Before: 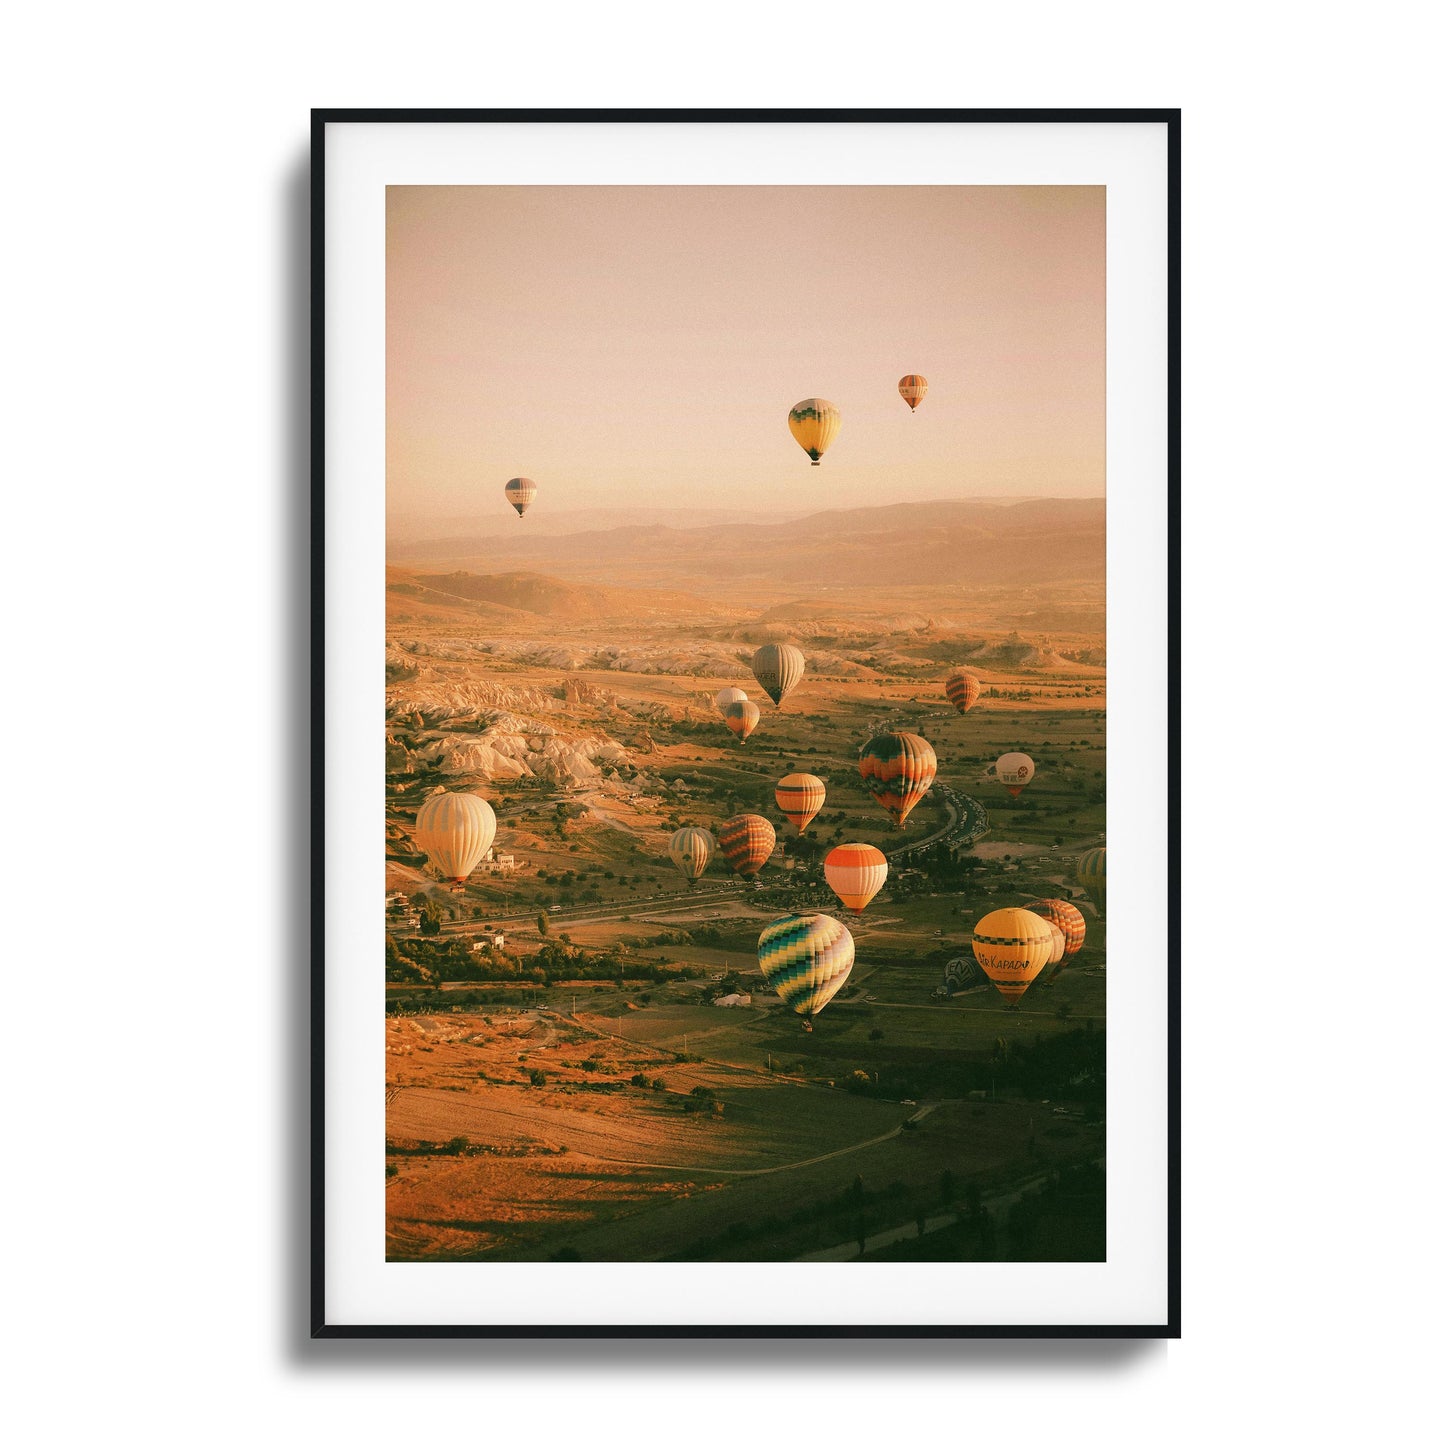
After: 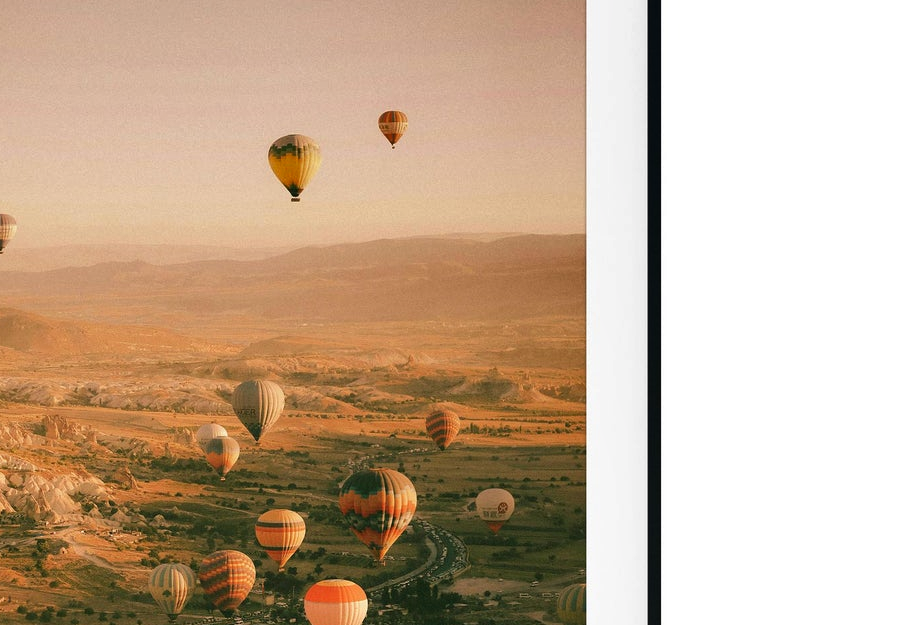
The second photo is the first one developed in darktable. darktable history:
crop: left 36.005%, top 18.293%, right 0.31%, bottom 38.444%
white balance: emerald 1
shadows and highlights: low approximation 0.01, soften with gaussian
